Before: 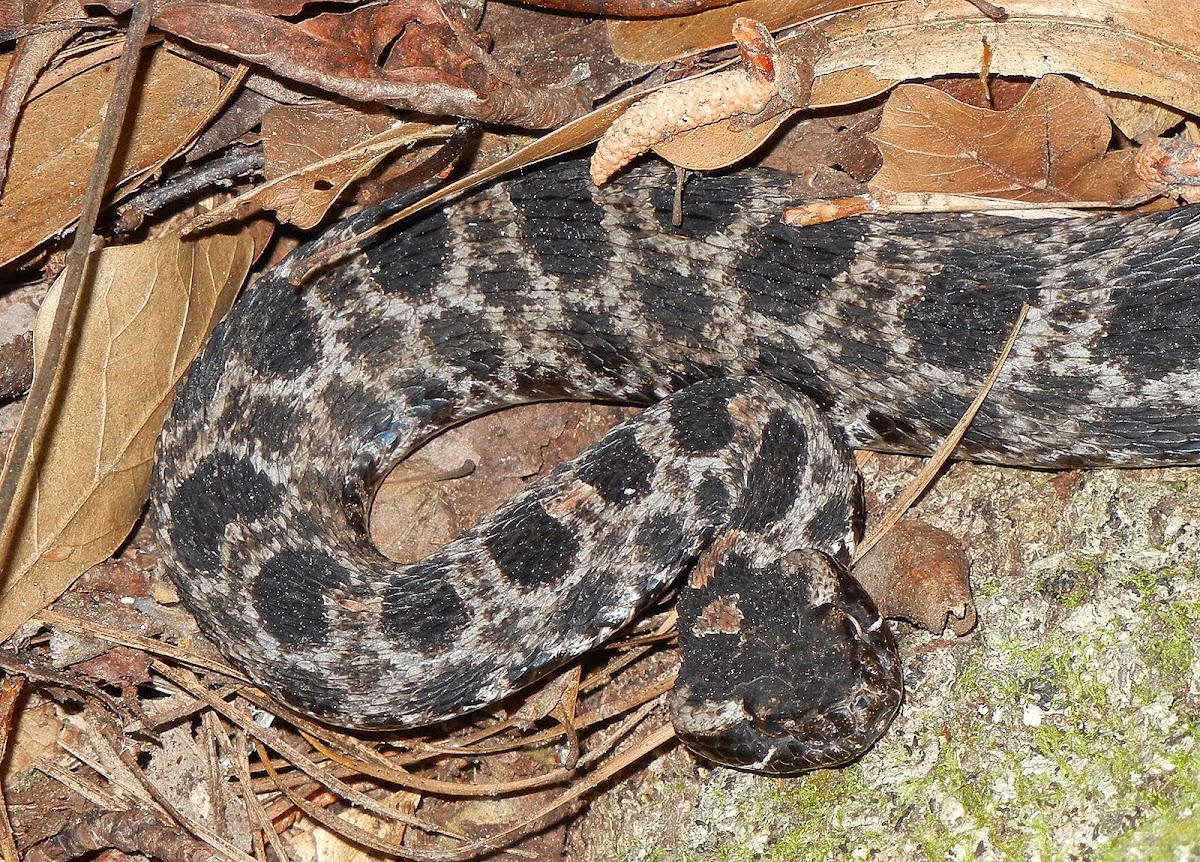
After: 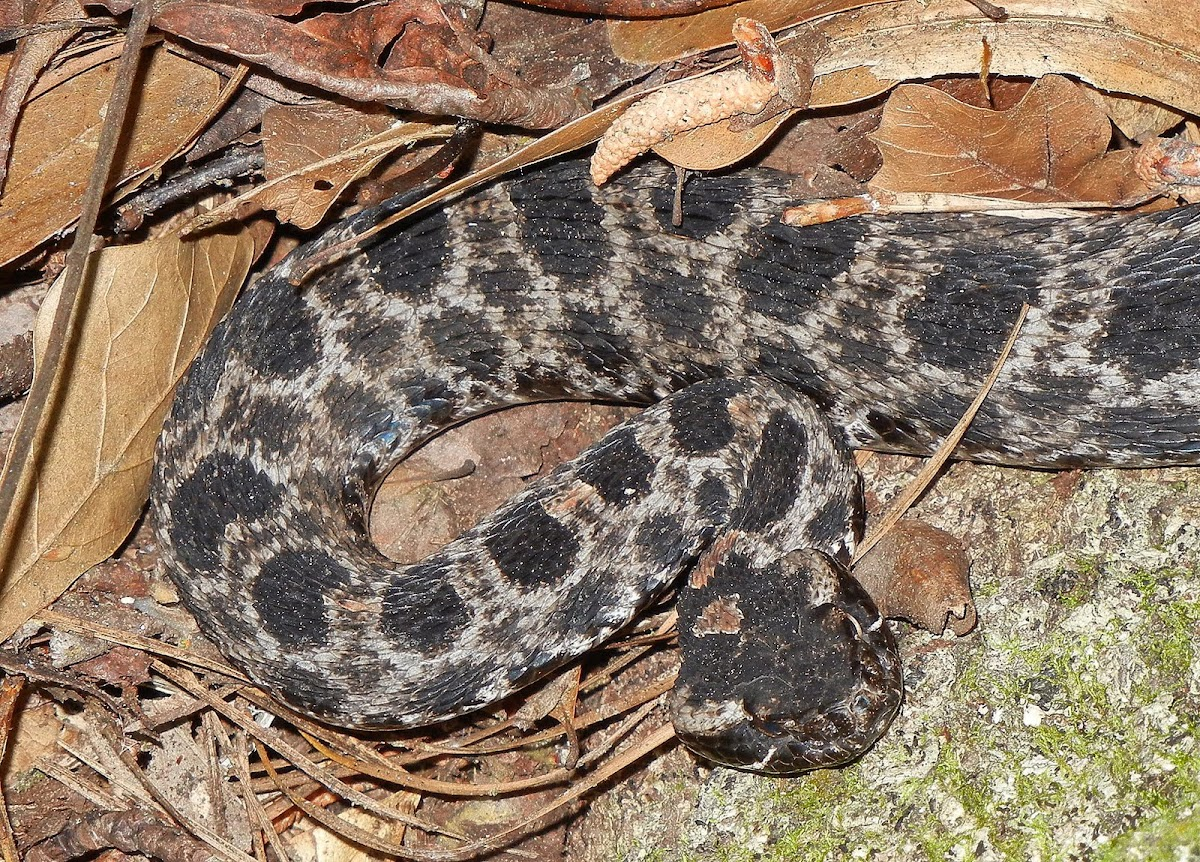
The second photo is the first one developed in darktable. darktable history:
shadows and highlights: shadows 58.48, soften with gaussian
